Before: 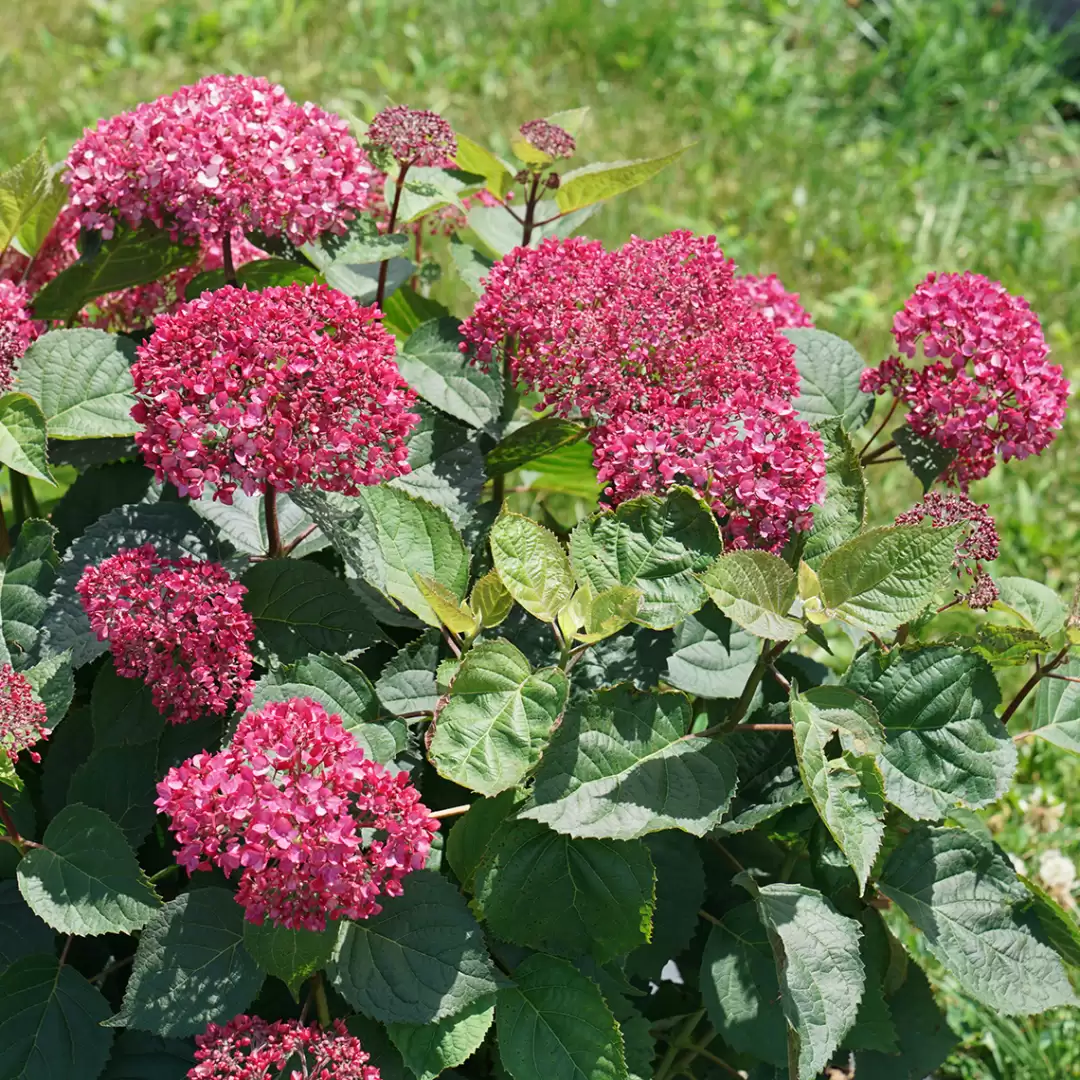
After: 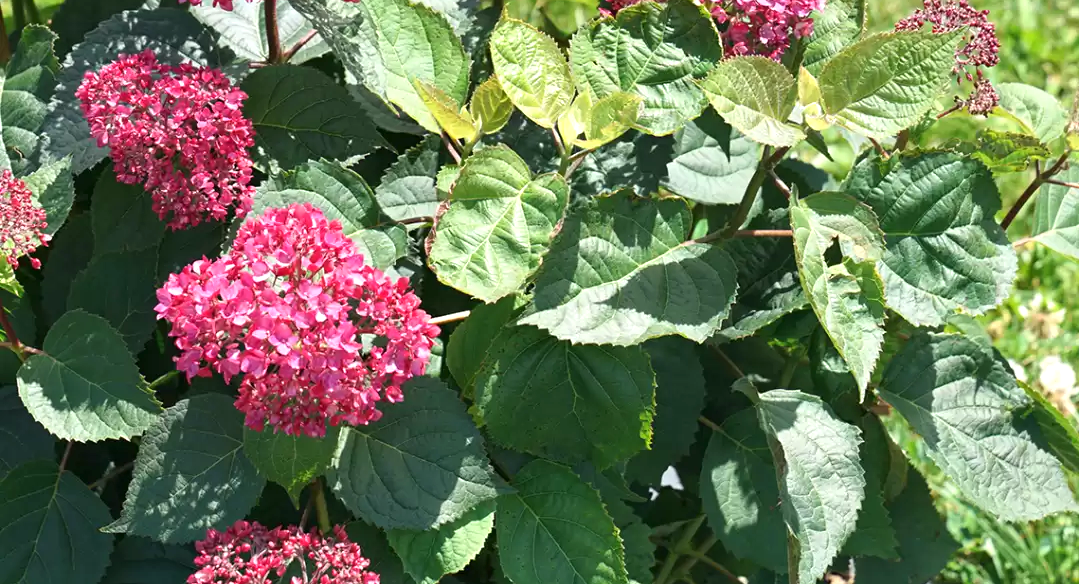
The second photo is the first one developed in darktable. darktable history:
crop and rotate: top 45.909%, right 0.046%
exposure: exposure 0.606 EV, compensate exposure bias true, compensate highlight preservation false
base curve: preserve colors none
